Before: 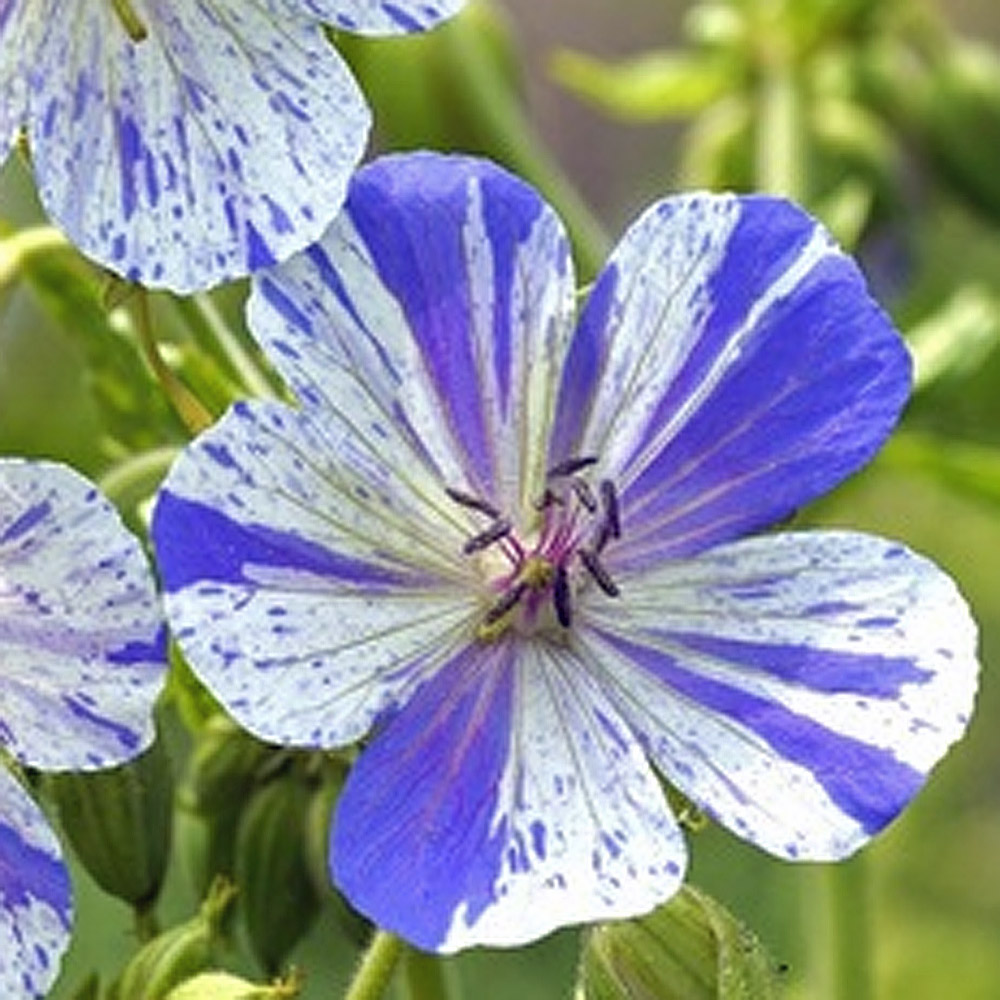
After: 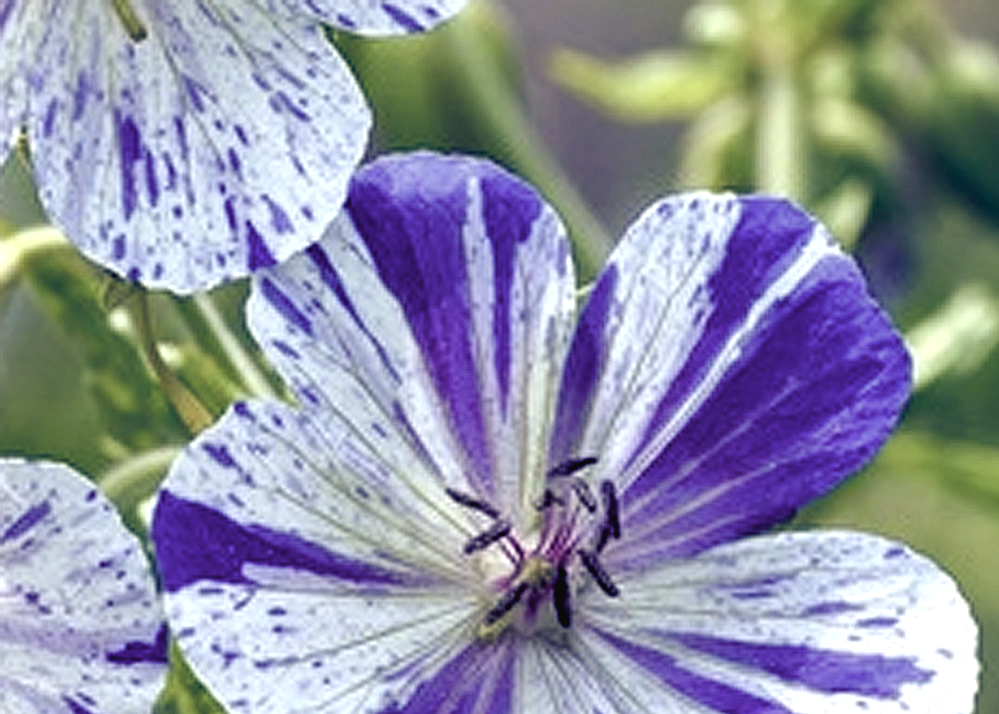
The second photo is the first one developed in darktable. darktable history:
crop: bottom 28.576%
contrast brightness saturation: contrast -0.05, saturation -0.41
color balance rgb: shadows lift › luminance -41.13%, shadows lift › chroma 14.13%, shadows lift › hue 260°, power › luminance -3.76%, power › chroma 0.56%, power › hue 40.37°, highlights gain › luminance 16.81%, highlights gain › chroma 2.94%, highlights gain › hue 260°, global offset › luminance -0.29%, global offset › chroma 0.31%, global offset › hue 260°, perceptual saturation grading › global saturation 20%, perceptual saturation grading › highlights -13.92%, perceptual saturation grading › shadows 50%
exposure: black level correction 0.001, compensate highlight preservation false
